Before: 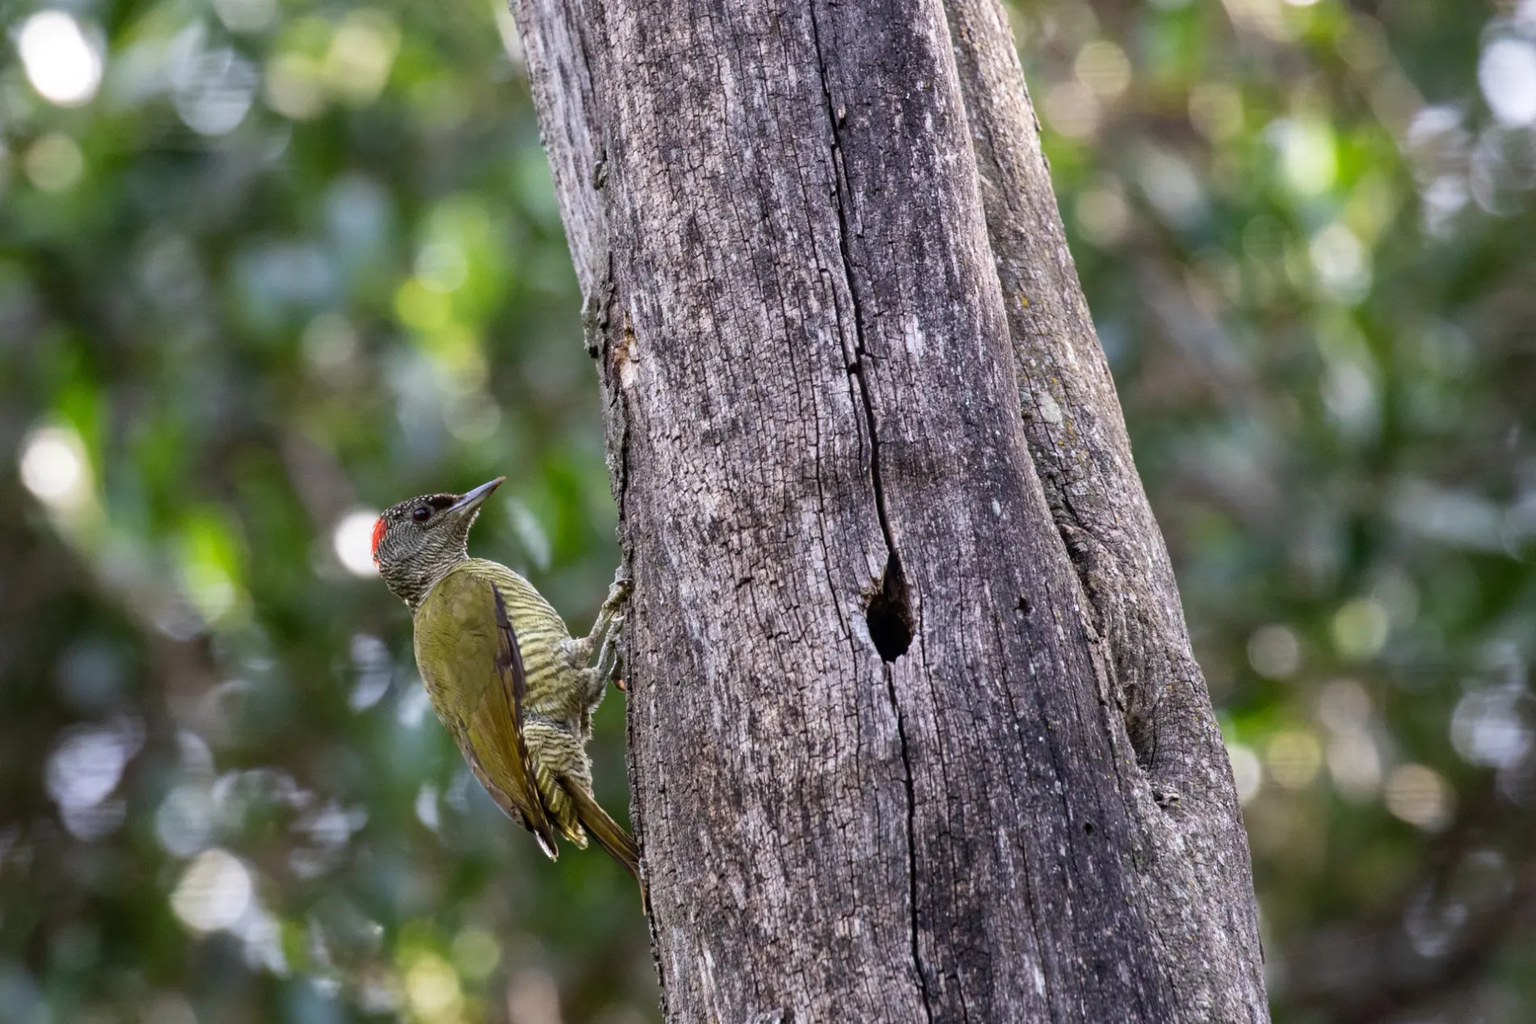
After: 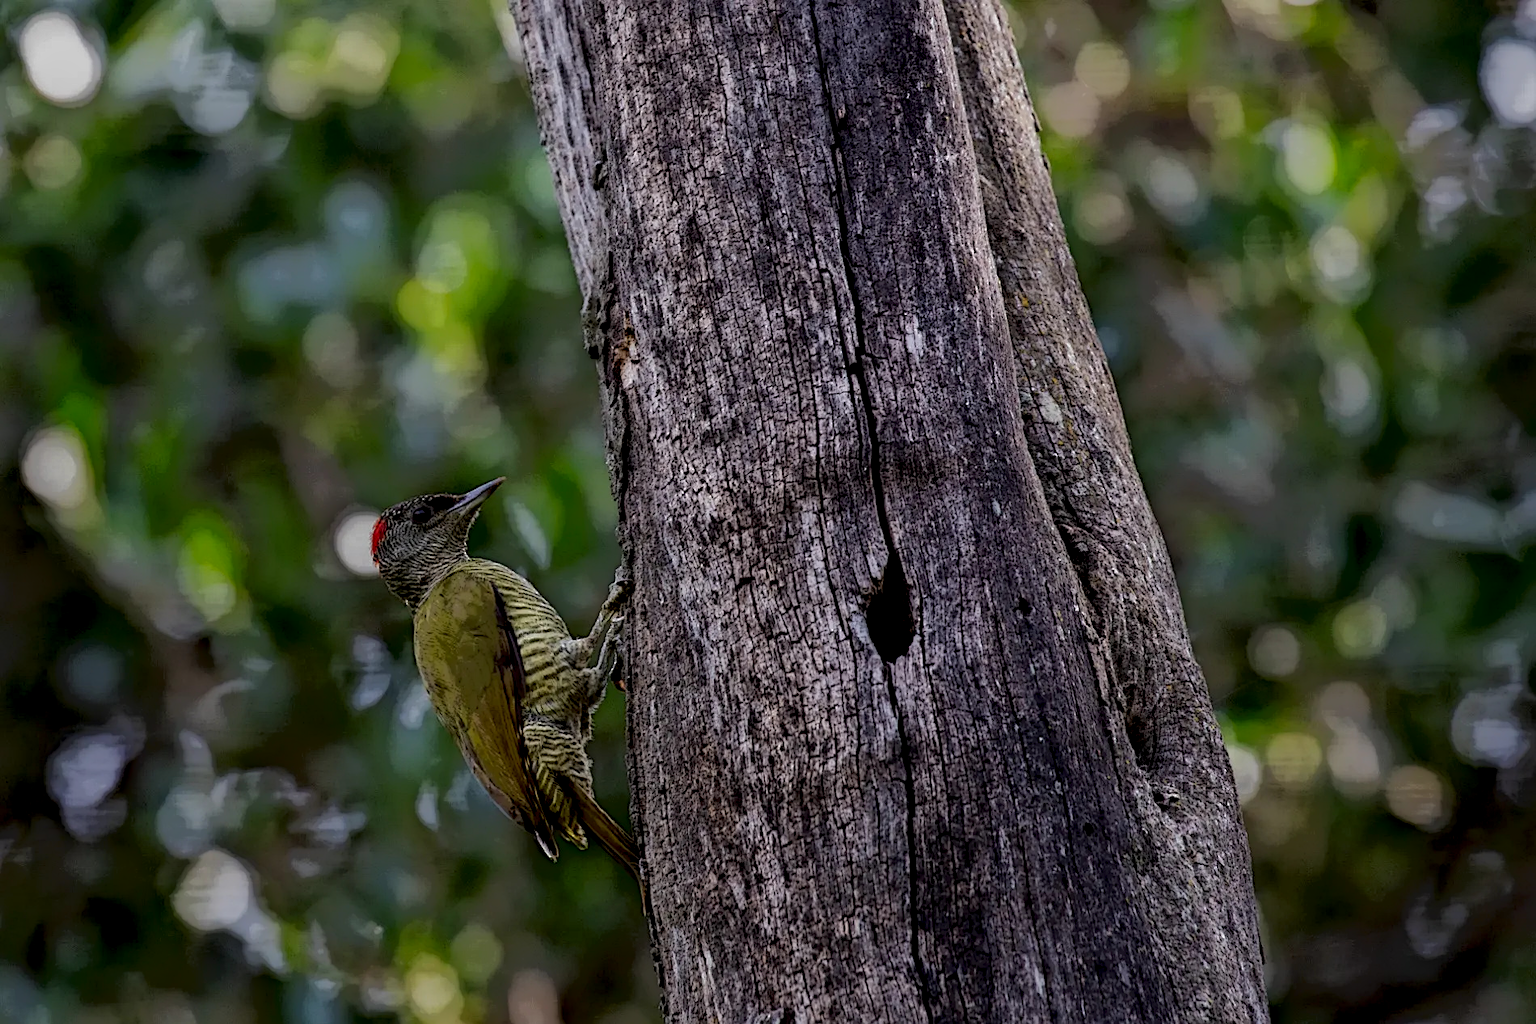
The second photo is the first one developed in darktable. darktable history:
sharpen: on, module defaults
local contrast: highlights 2%, shadows 217%, detail 164%, midtone range 0.003
